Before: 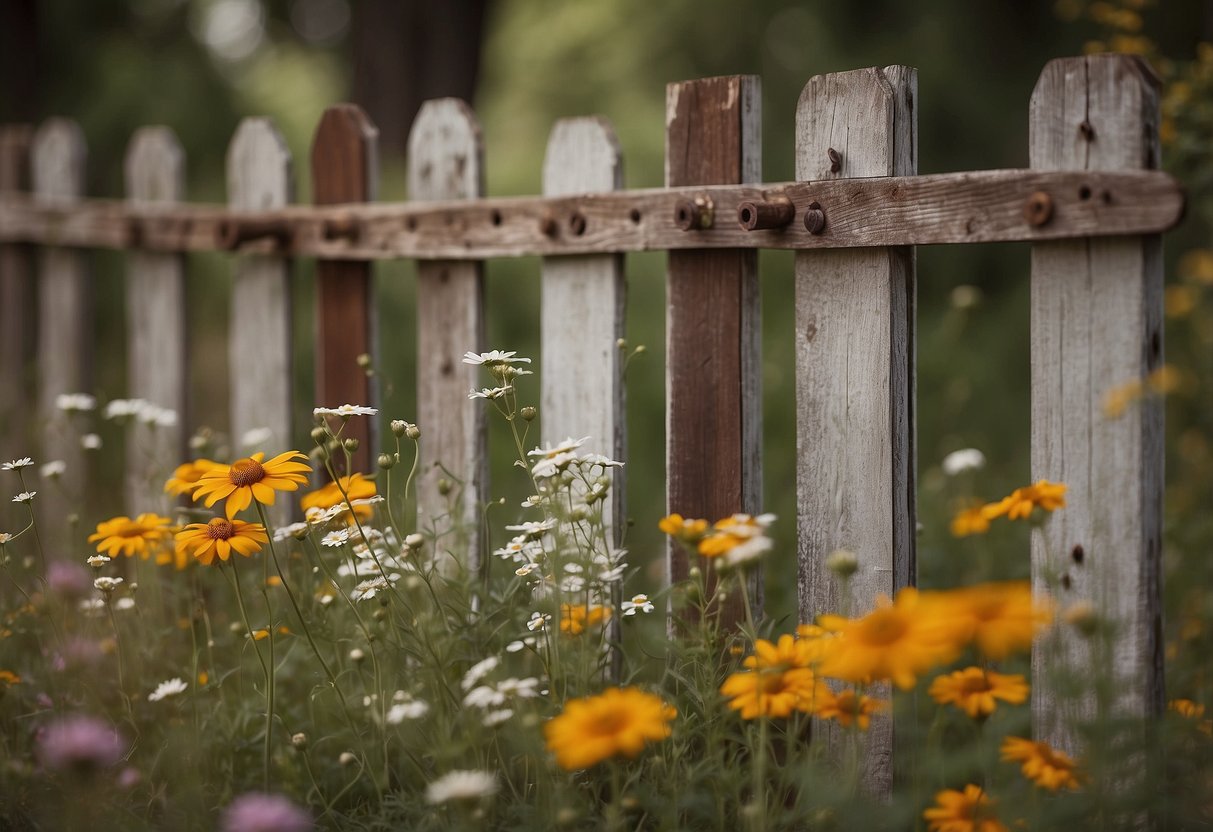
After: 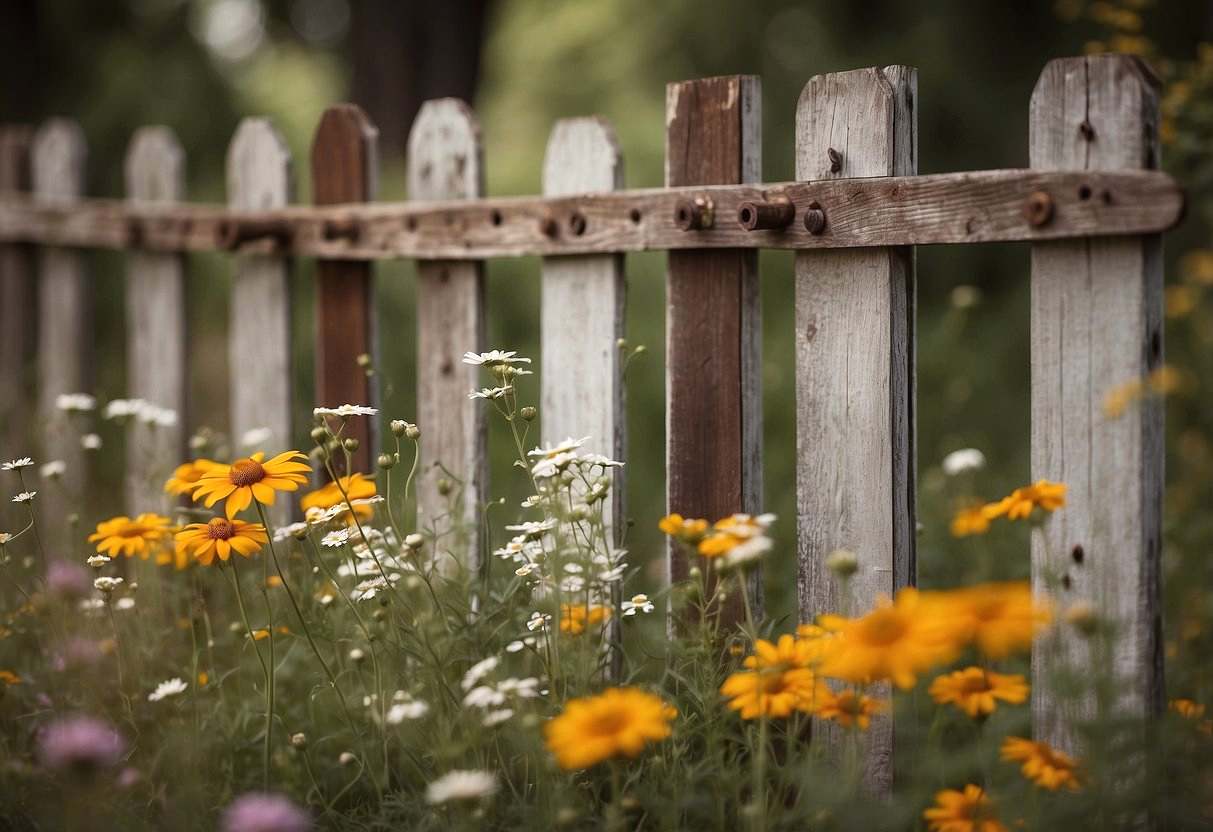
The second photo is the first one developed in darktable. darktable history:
tone equalizer: -8 EV -0.397 EV, -7 EV -0.388 EV, -6 EV -0.324 EV, -5 EV -0.185 EV, -3 EV 0.224 EV, -2 EV 0.317 EV, -1 EV 0.38 EV, +0 EV 0.399 EV, mask exposure compensation -0.506 EV
